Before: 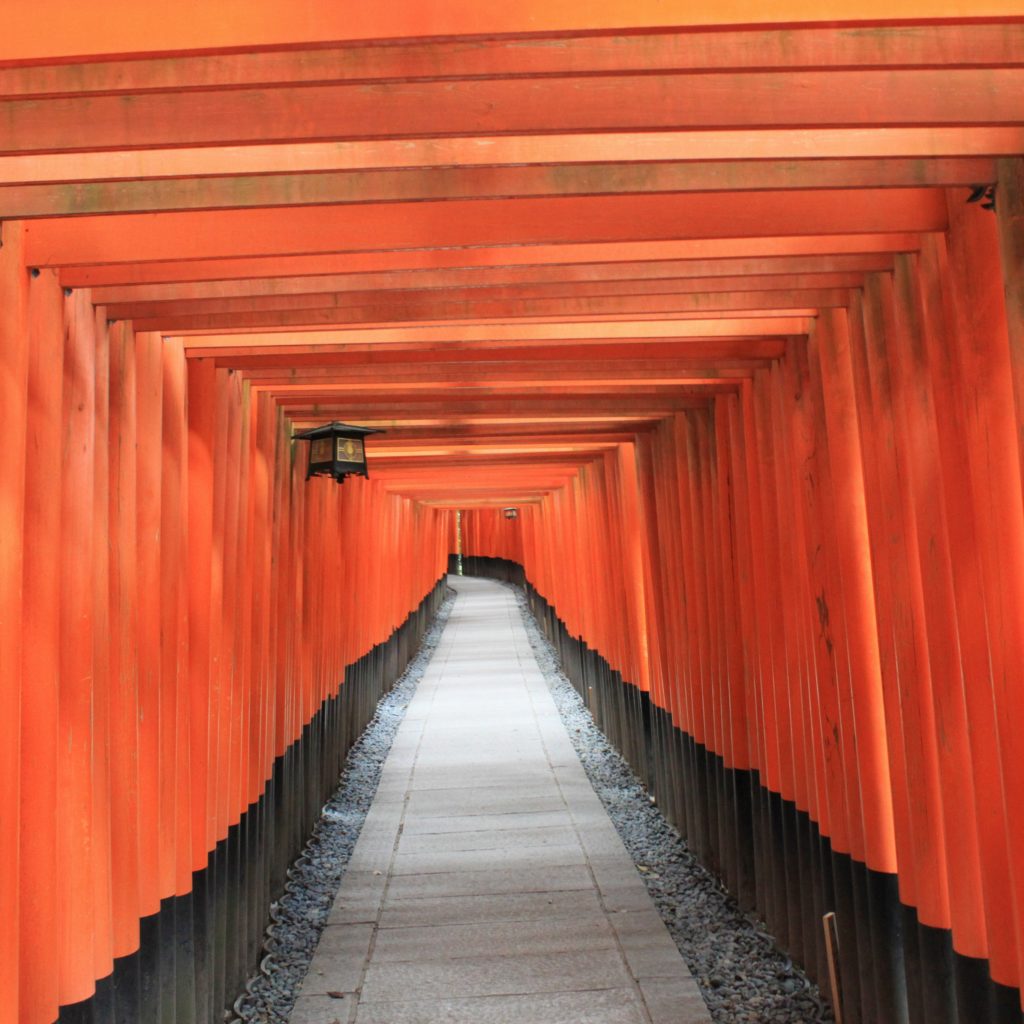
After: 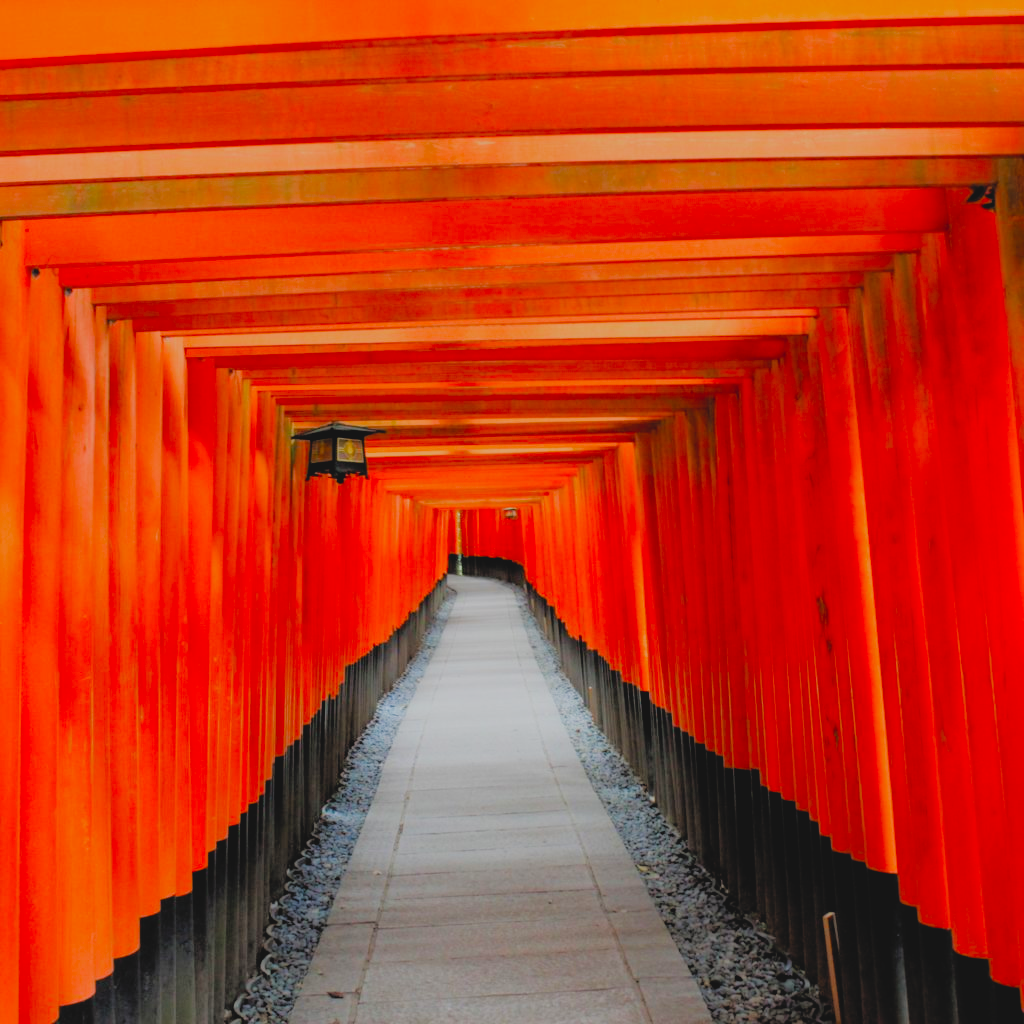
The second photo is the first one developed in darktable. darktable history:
contrast brightness saturation: contrast -0.1, brightness 0.05, saturation 0.08
filmic rgb: black relative exposure -4.4 EV, white relative exposure 5 EV, threshold 3 EV, hardness 2.23, latitude 40.06%, contrast 1.15, highlights saturation mix 10%, shadows ↔ highlights balance 1.04%, preserve chrominance RGB euclidean norm (legacy), color science v4 (2020), enable highlight reconstruction true
